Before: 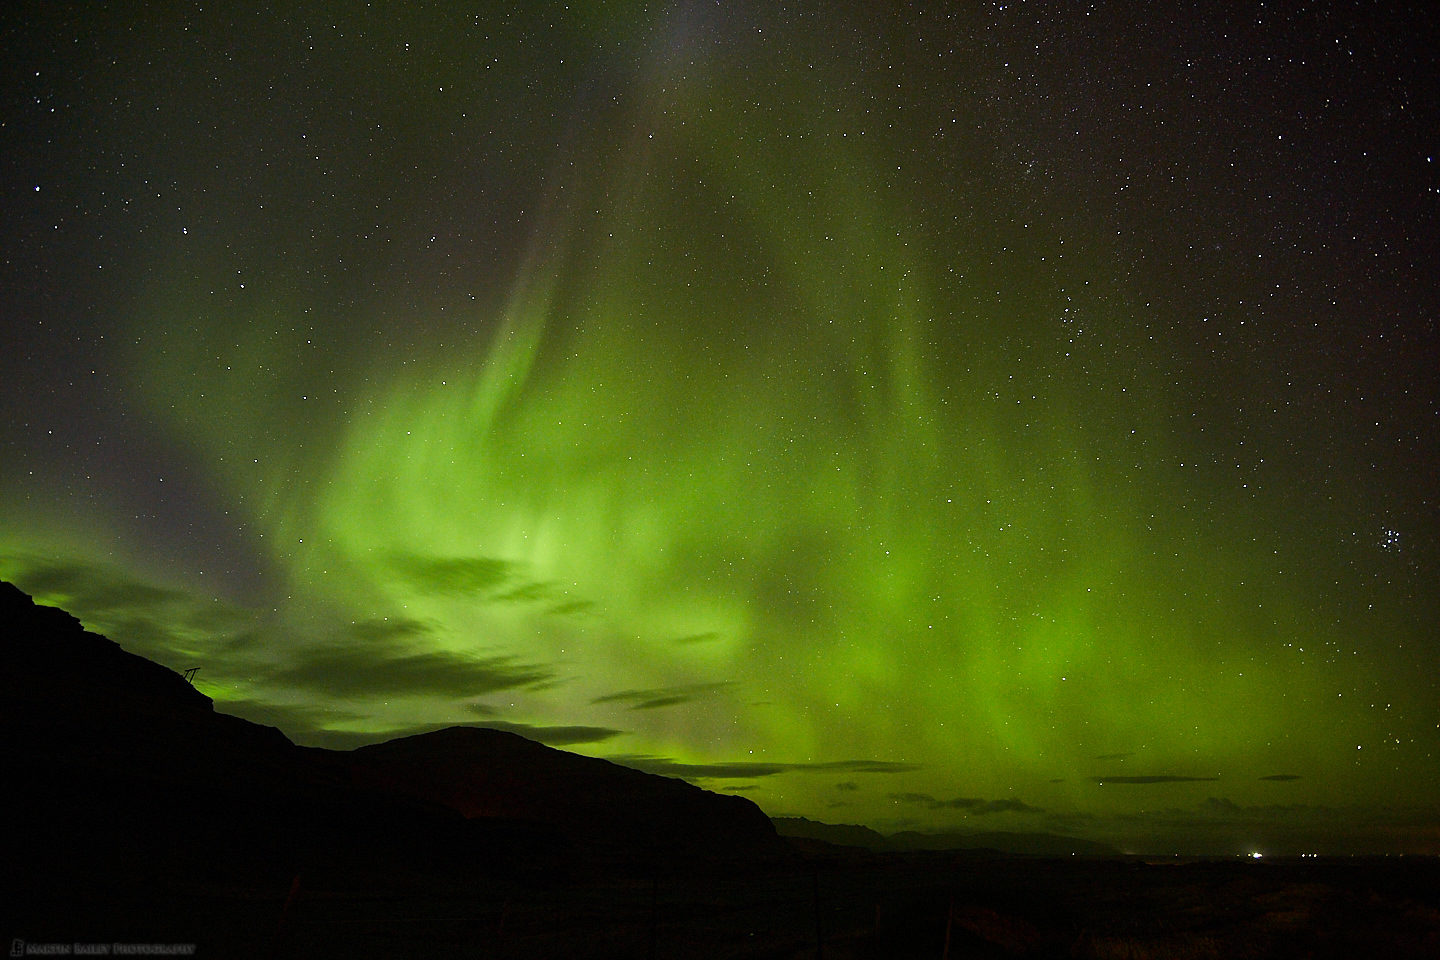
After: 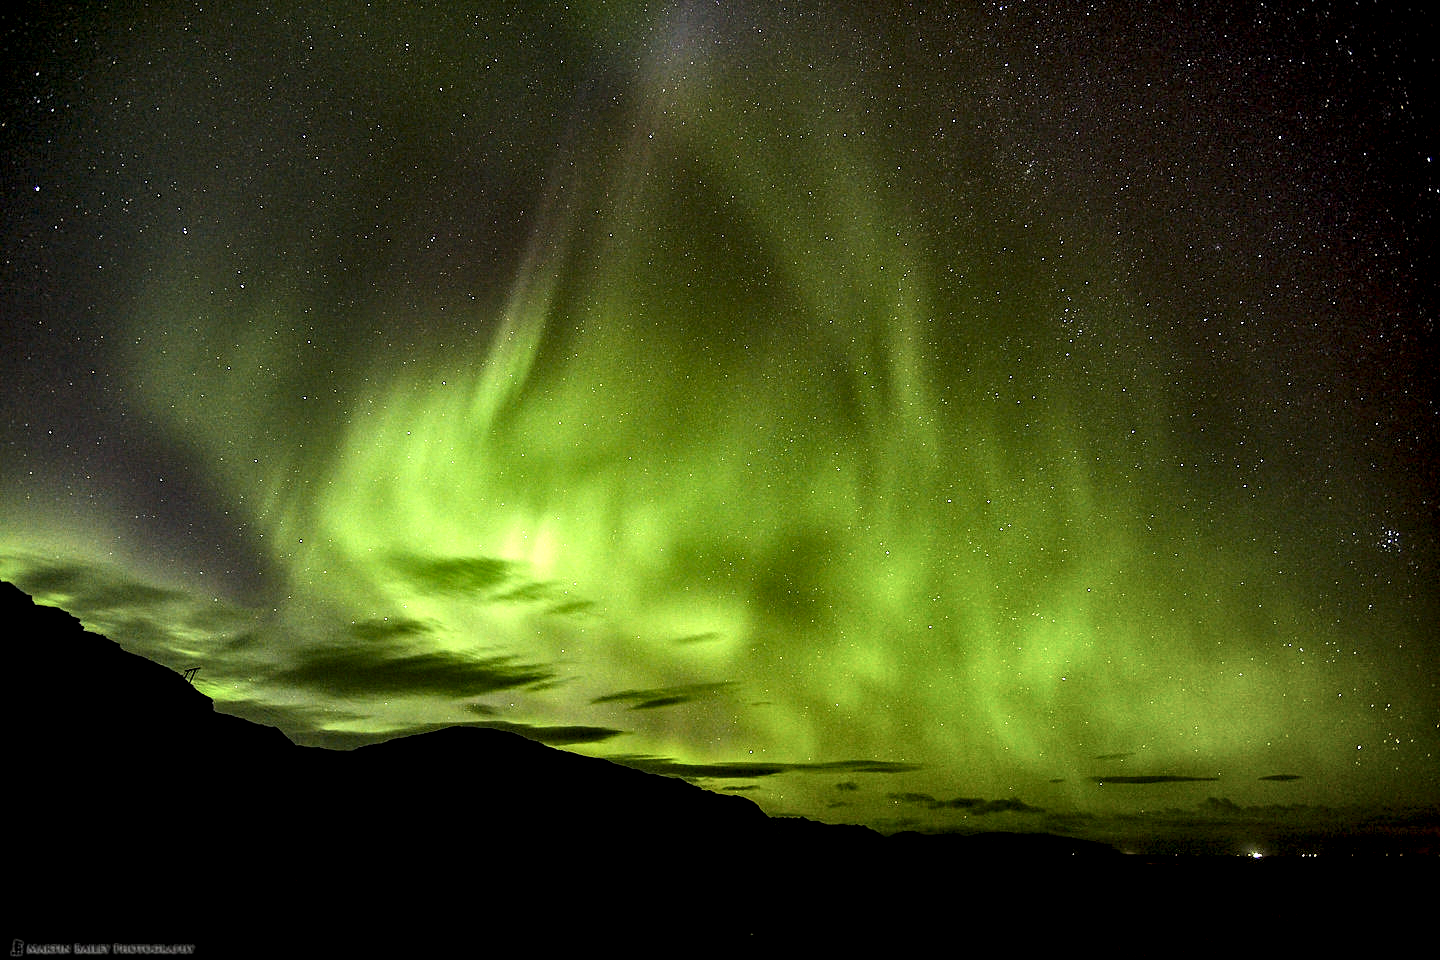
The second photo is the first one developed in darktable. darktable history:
local contrast: shadows 170%, detail 227%
shadows and highlights: shadows 24.55, highlights -77.87, soften with gaussian
color balance rgb: highlights gain › chroma 0.231%, highlights gain › hue 331.89°, perceptual saturation grading › global saturation -0.024%, global vibrance 20%
